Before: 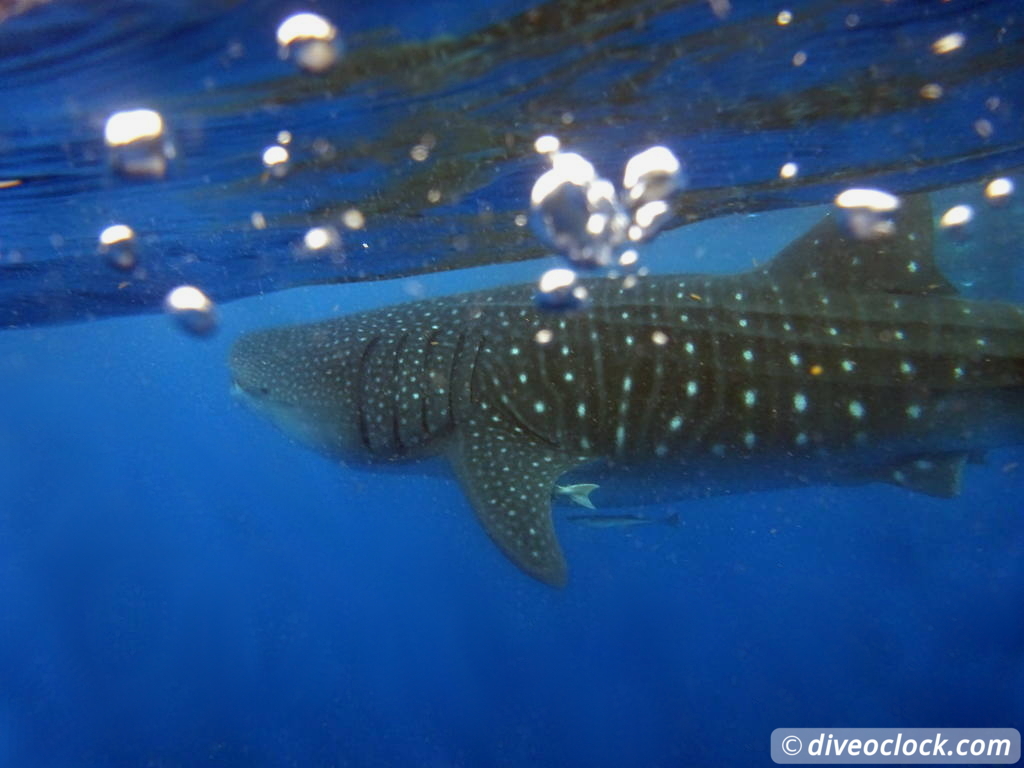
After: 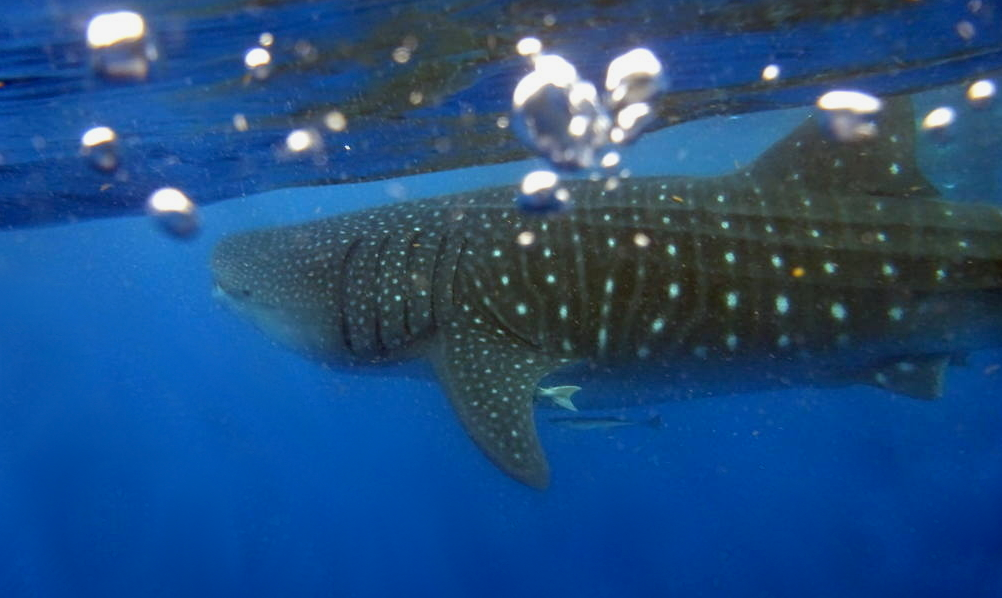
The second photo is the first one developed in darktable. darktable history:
exposure: black level correction 0.004, exposure 0.014 EV, compensate highlight preservation false
crop and rotate: left 1.814%, top 12.818%, right 0.25%, bottom 9.225%
